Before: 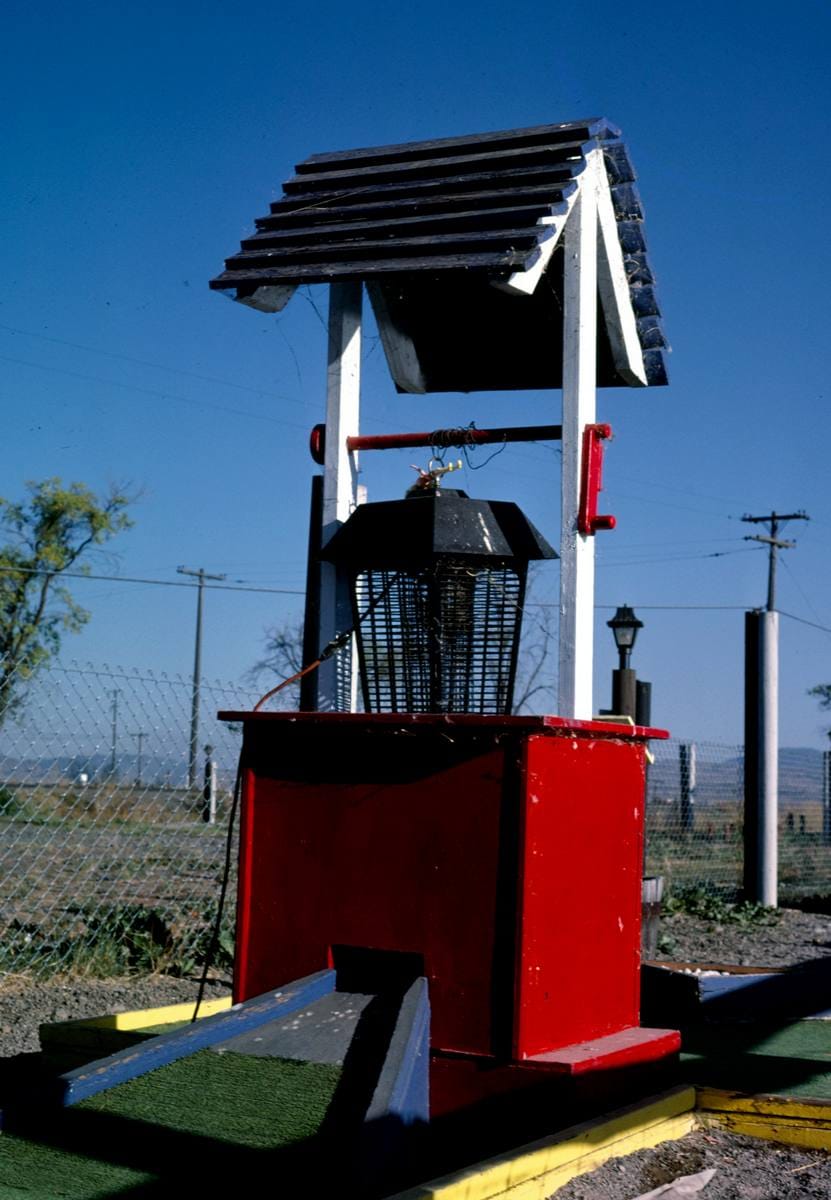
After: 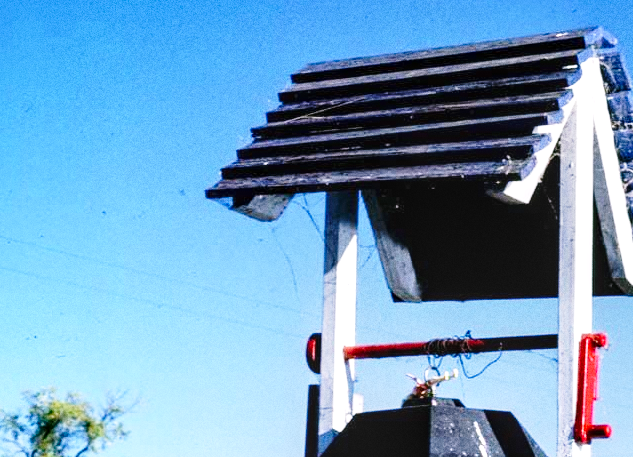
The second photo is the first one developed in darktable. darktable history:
base curve: curves: ch0 [(0, 0) (0.028, 0.03) (0.121, 0.232) (0.46, 0.748) (0.859, 0.968) (1, 1)], preserve colors none
crop: left 0.579%, top 7.627%, right 23.167%, bottom 54.275%
white balance: red 1.05, blue 1.072
grain: coarseness 0.09 ISO
local contrast: on, module defaults
exposure: exposure 1.2 EV, compensate highlight preservation false
